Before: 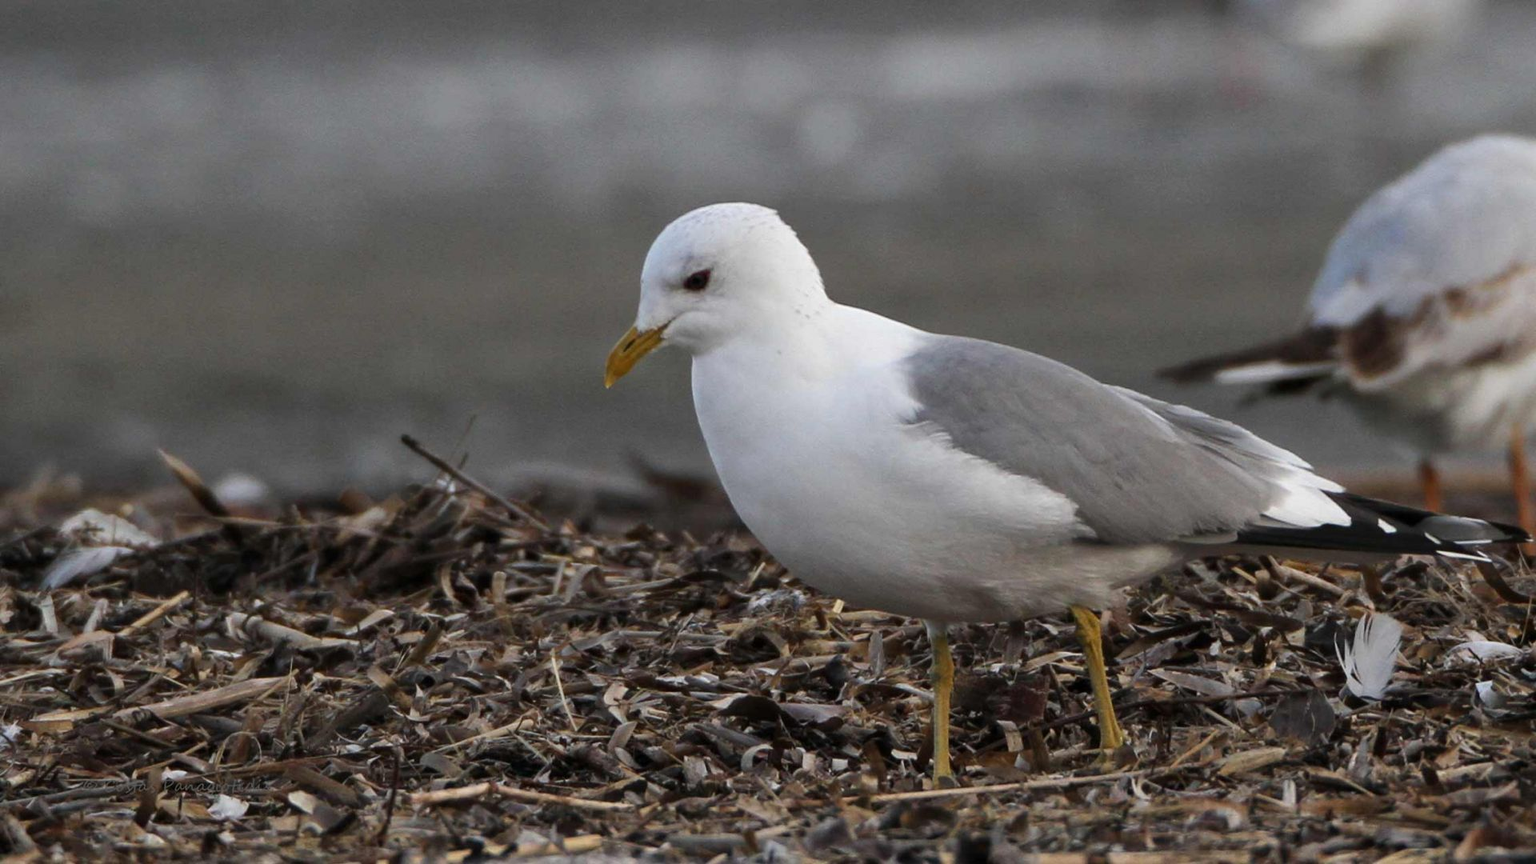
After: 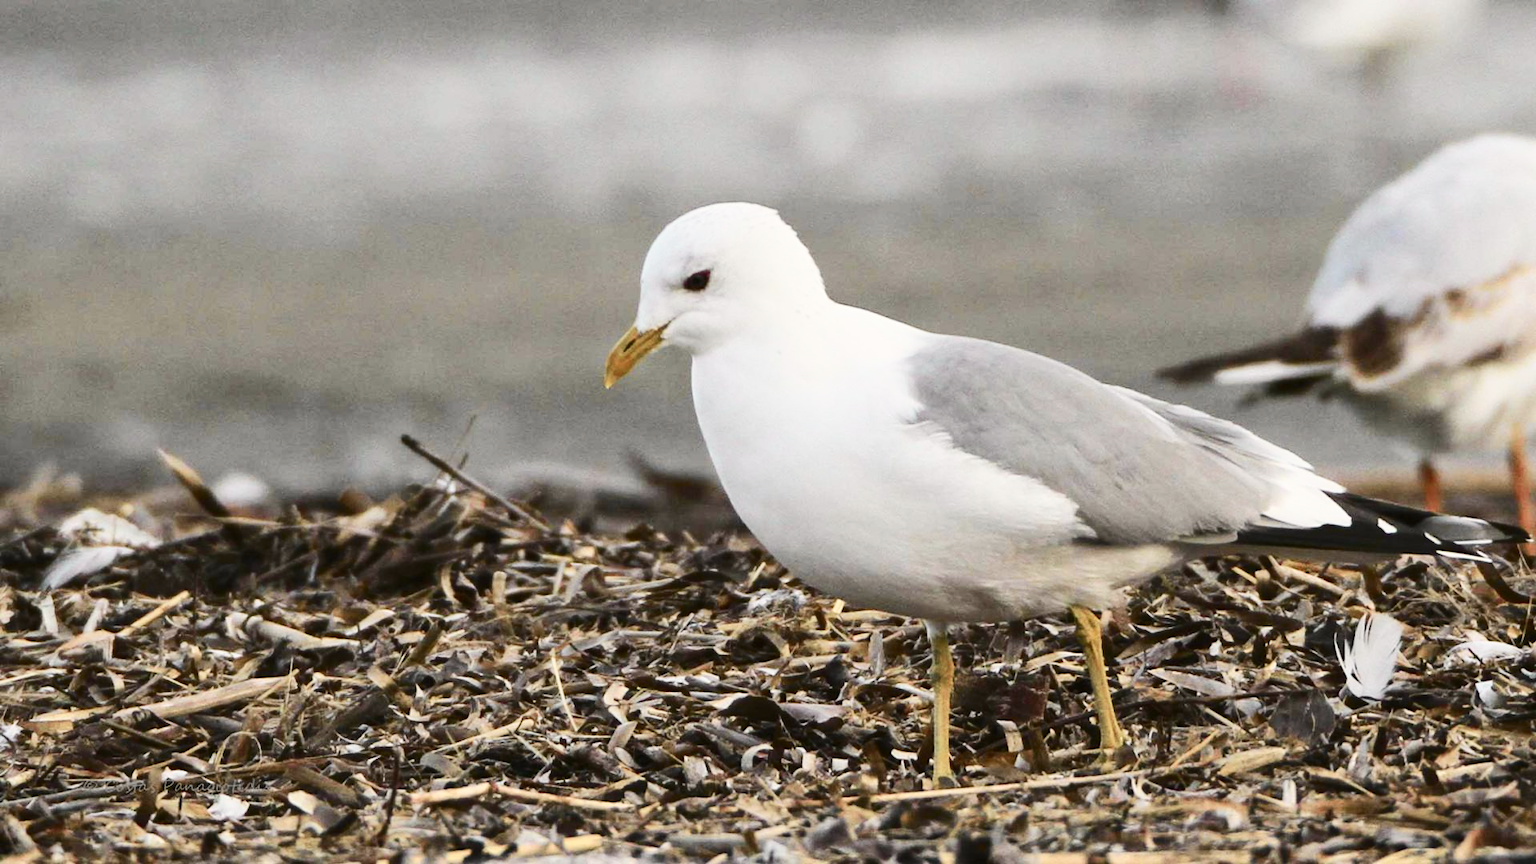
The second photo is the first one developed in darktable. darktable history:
base curve: curves: ch0 [(0, 0) (0.204, 0.334) (0.55, 0.733) (1, 1)], preserve colors none
tone curve: curves: ch0 [(0, 0.026) (0.184, 0.172) (0.391, 0.468) (0.446, 0.56) (0.605, 0.758) (0.831, 0.931) (0.992, 1)]; ch1 [(0, 0) (0.437, 0.447) (0.501, 0.502) (0.538, 0.539) (0.574, 0.589) (0.617, 0.64) (0.699, 0.749) (0.859, 0.919) (1, 1)]; ch2 [(0, 0) (0.33, 0.301) (0.421, 0.443) (0.447, 0.482) (0.499, 0.509) (0.538, 0.564) (0.585, 0.615) (0.664, 0.664) (1, 1)], color space Lab, independent channels, preserve colors none
